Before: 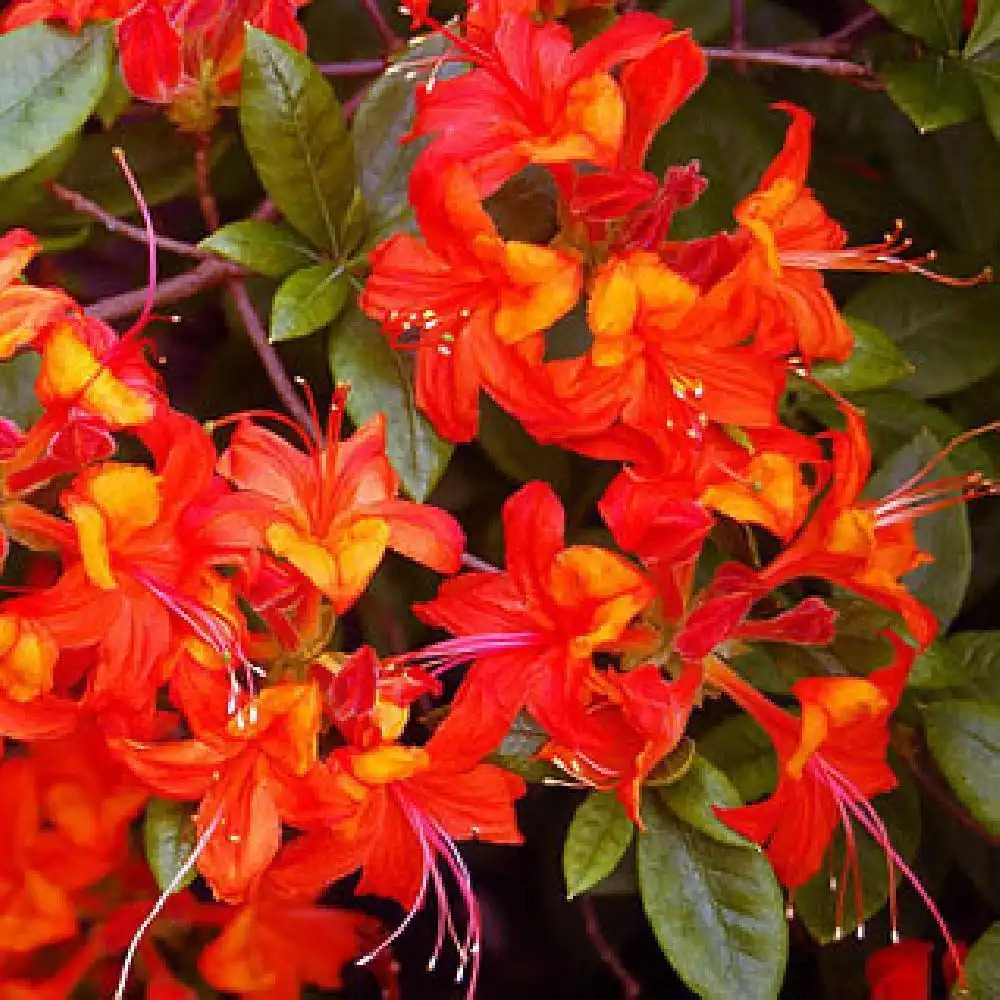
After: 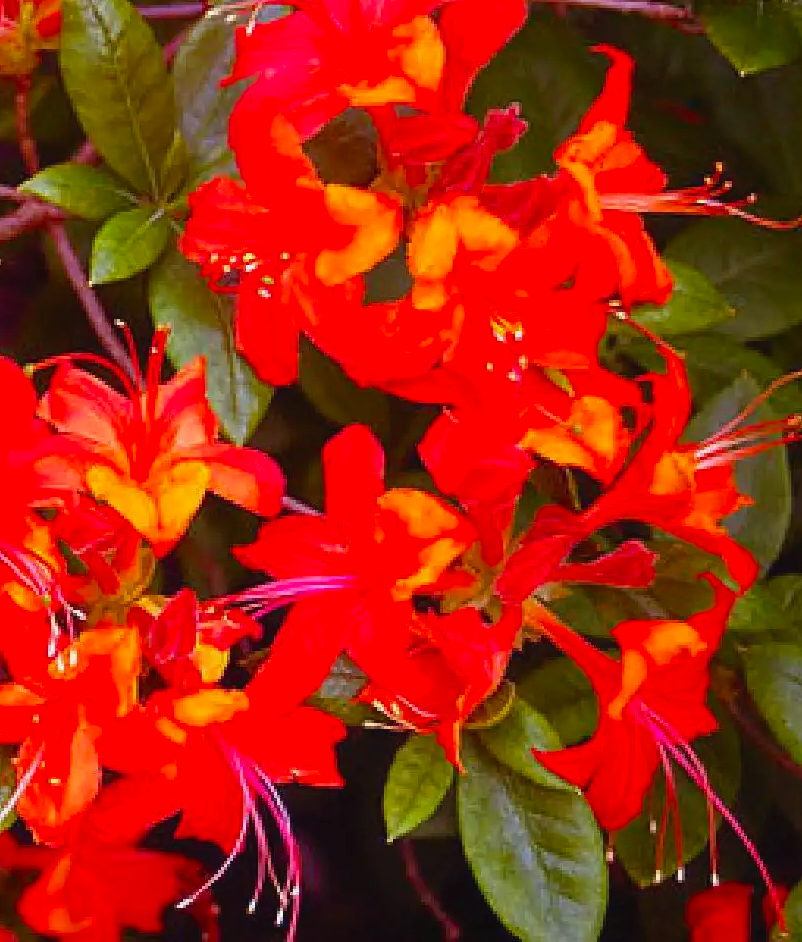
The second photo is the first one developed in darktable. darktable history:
crop and rotate: left 18.058%, top 5.756%, right 1.736%
contrast brightness saturation: contrast -0.056, saturation -0.412
color correction: highlights b* -0.002, saturation 2.16
